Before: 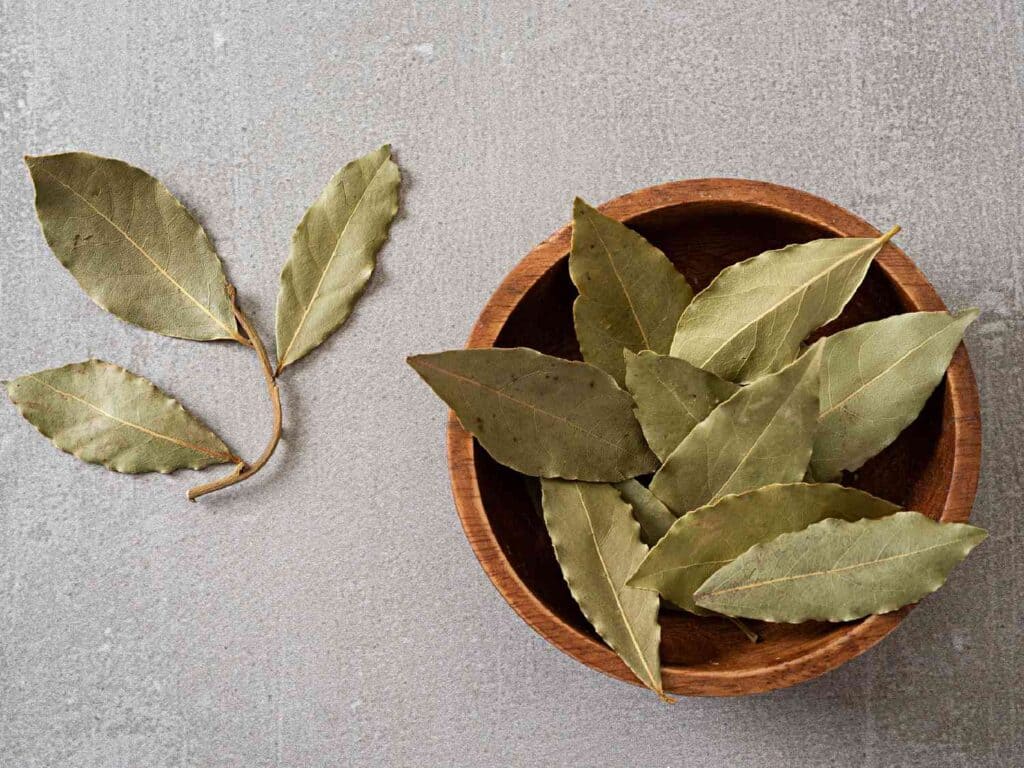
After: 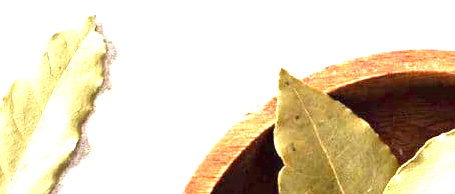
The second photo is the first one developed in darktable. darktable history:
contrast brightness saturation: saturation -0.03
exposure: black level correction 0, exposure 2.093 EV, compensate highlight preservation false
crop: left 28.838%, top 16.85%, right 26.632%, bottom 57.87%
